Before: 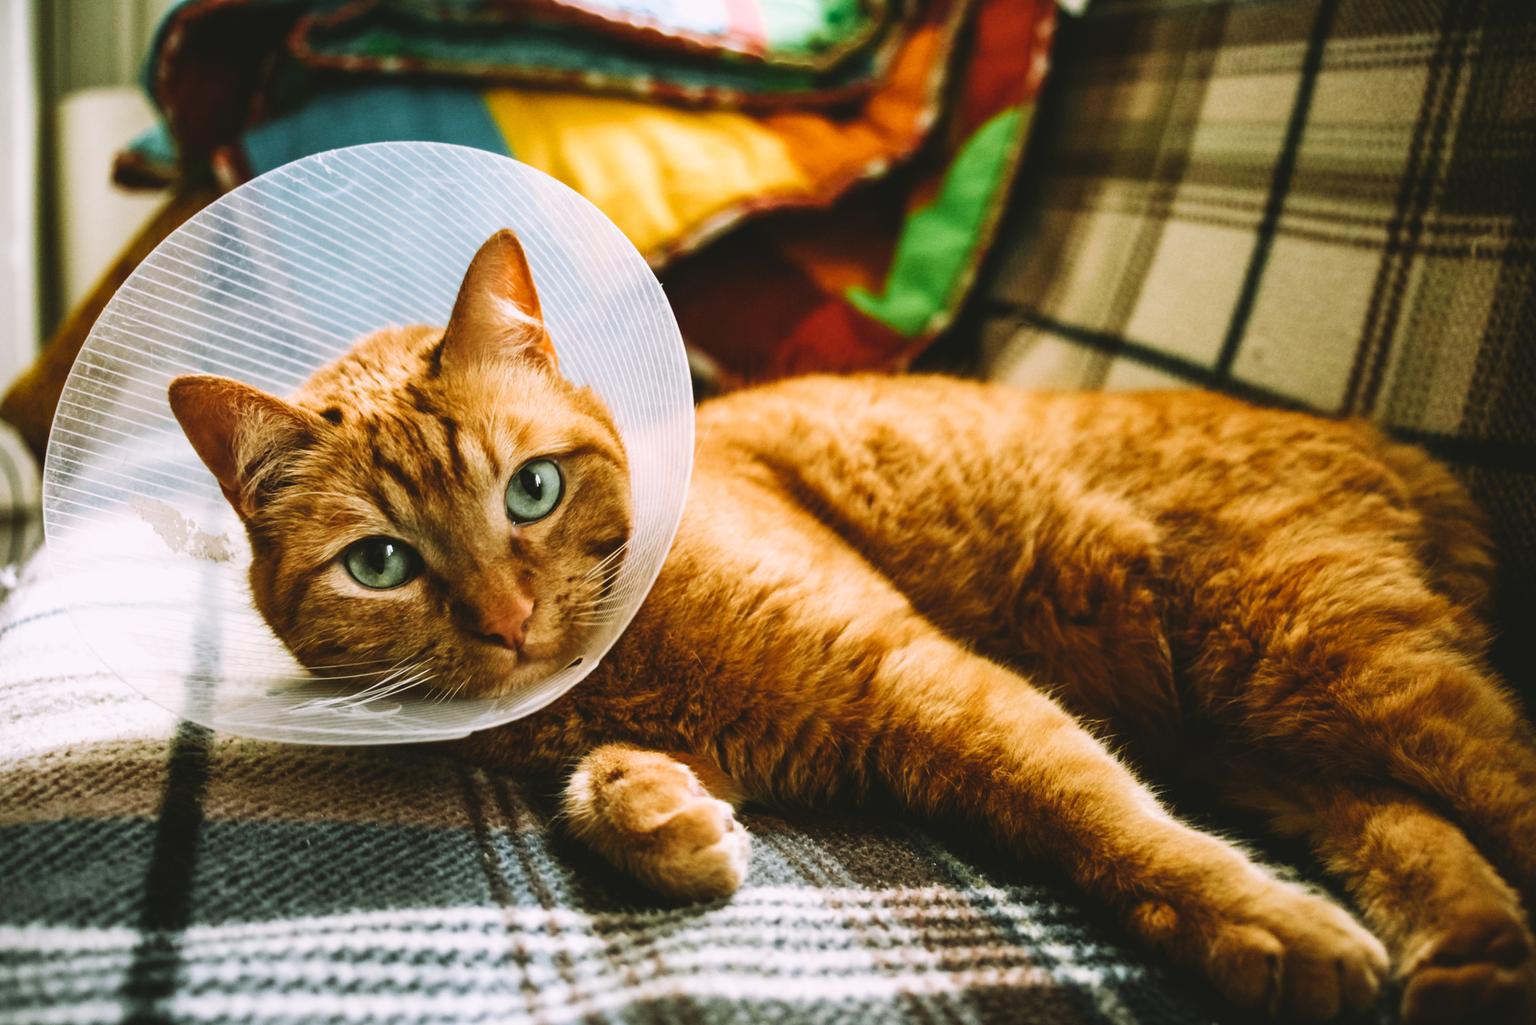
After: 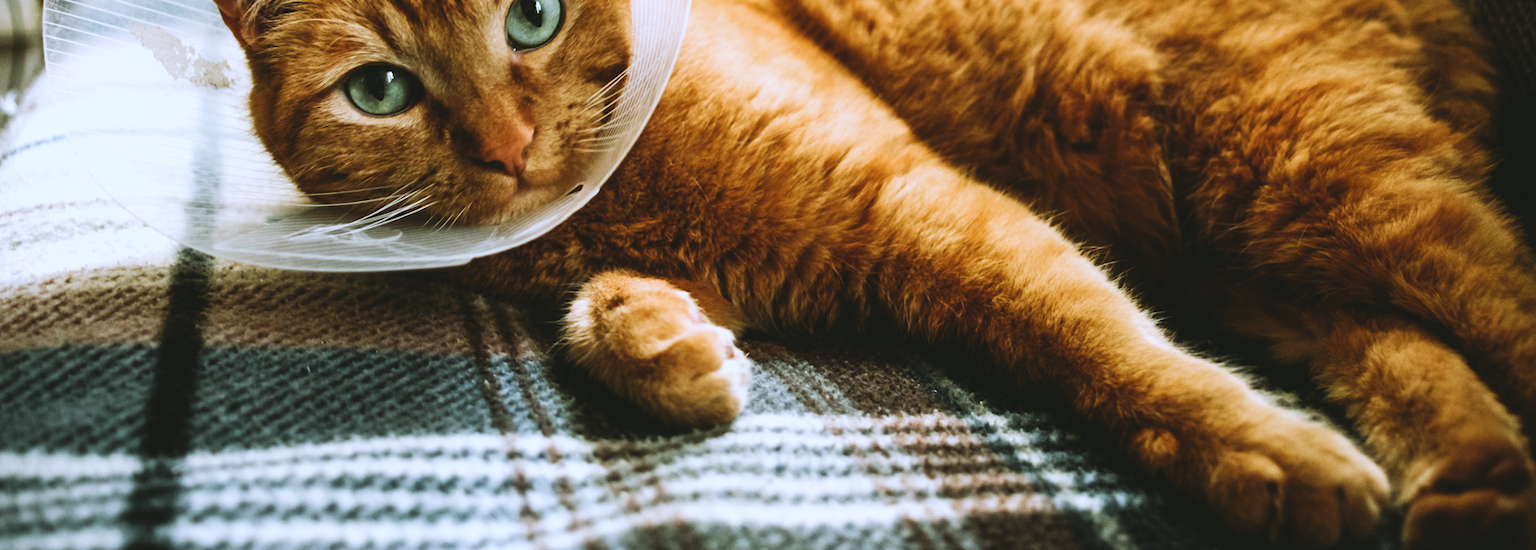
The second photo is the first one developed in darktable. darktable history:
crop and rotate: top 46.237%
color correction: highlights a* -4.18, highlights b* -10.81
